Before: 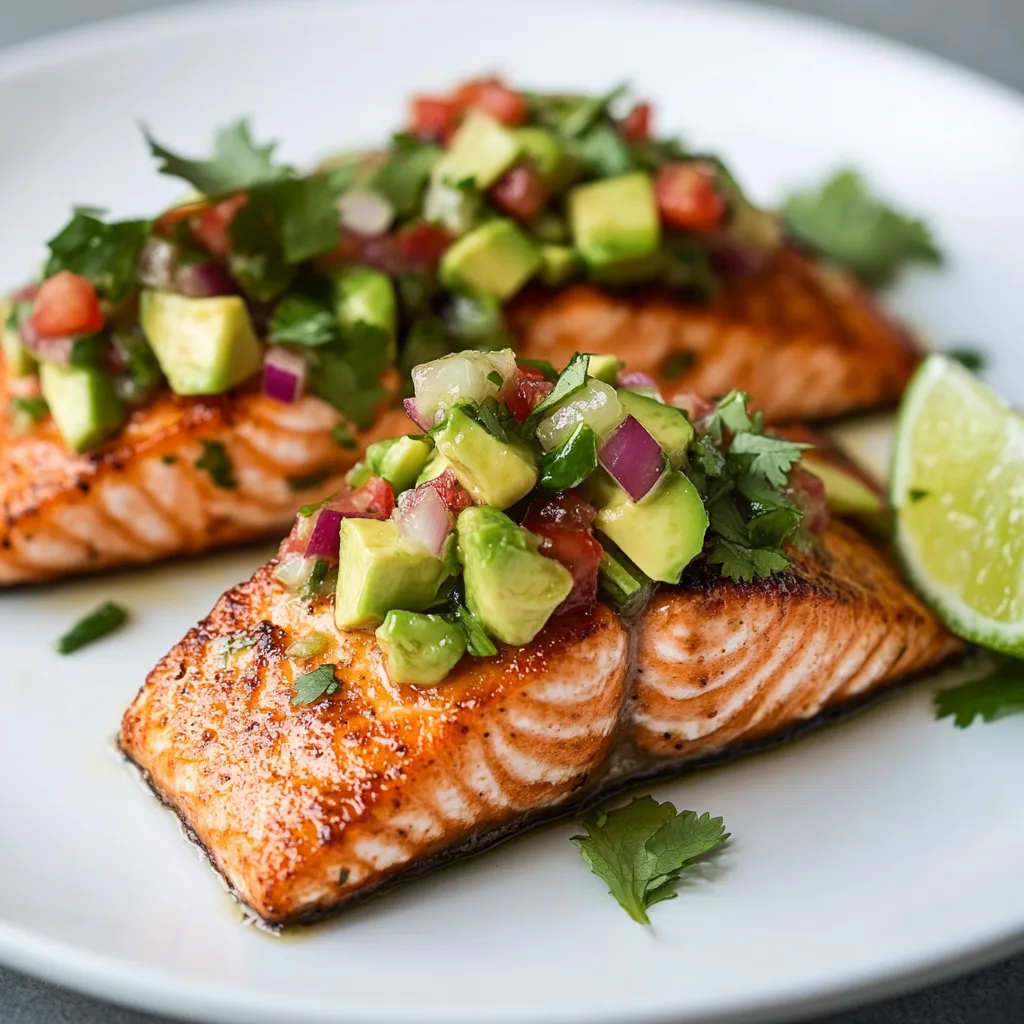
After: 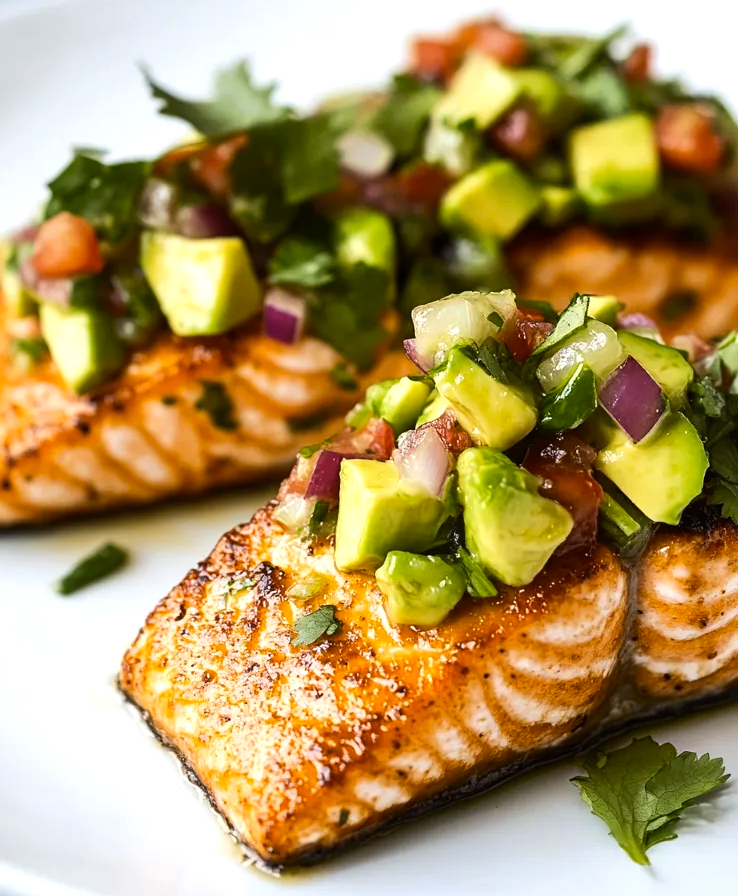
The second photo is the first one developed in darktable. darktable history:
crop: top 5.803%, right 27.864%, bottom 5.804%
tone equalizer: -8 EV -0.417 EV, -7 EV -0.389 EV, -6 EV -0.333 EV, -5 EV -0.222 EV, -3 EV 0.222 EV, -2 EV 0.333 EV, -1 EV 0.389 EV, +0 EV 0.417 EV, edges refinement/feathering 500, mask exposure compensation -1.57 EV, preserve details no
color contrast: green-magenta contrast 0.85, blue-yellow contrast 1.25, unbound 0
